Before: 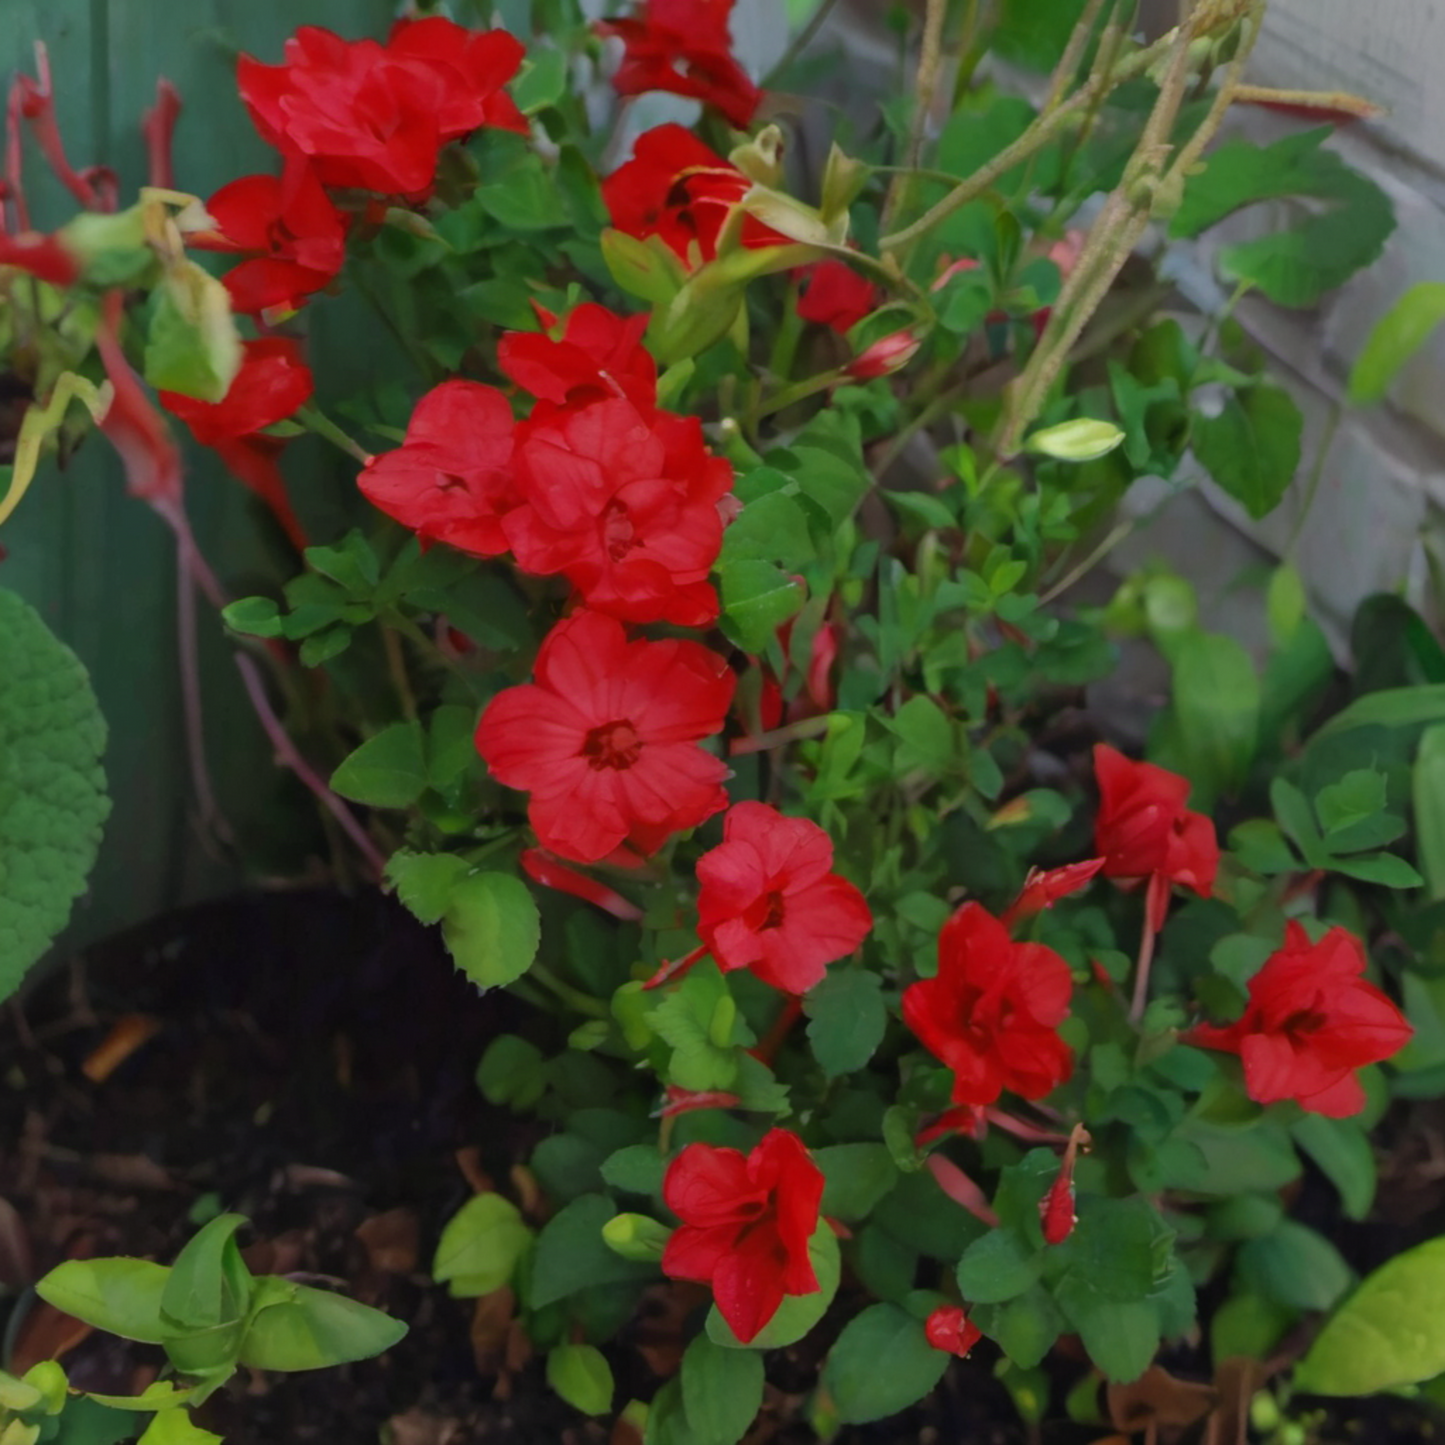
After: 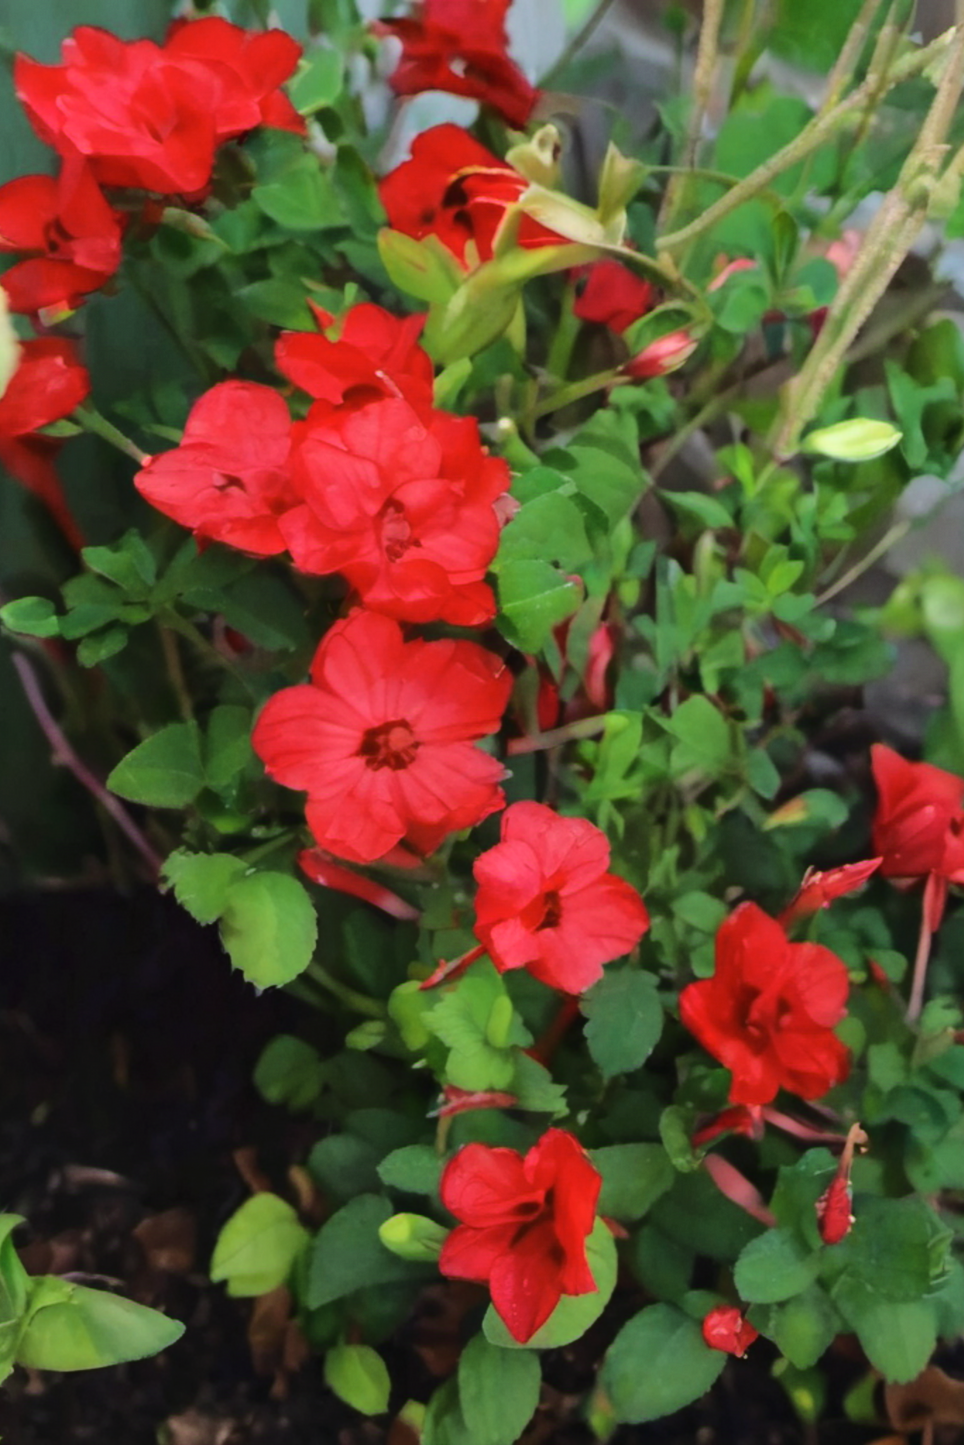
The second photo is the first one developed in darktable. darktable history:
contrast brightness saturation: contrast 0.01, saturation -0.05
crop and rotate: left 15.446%, right 17.836%
base curve: curves: ch0 [(0, 0) (0.028, 0.03) (0.121, 0.232) (0.46, 0.748) (0.859, 0.968) (1, 1)]
